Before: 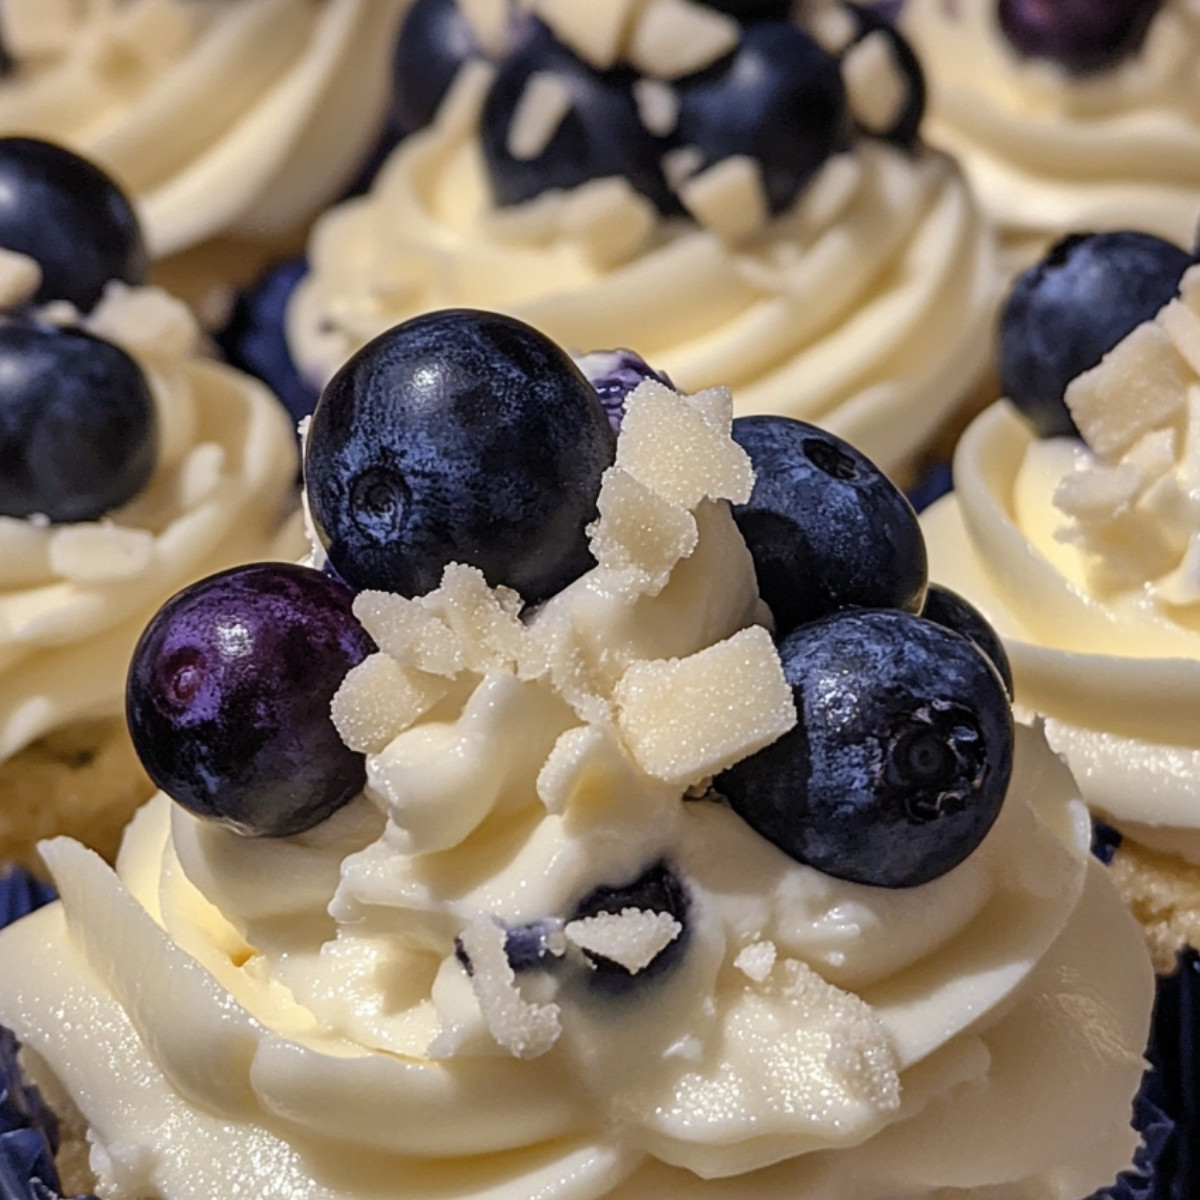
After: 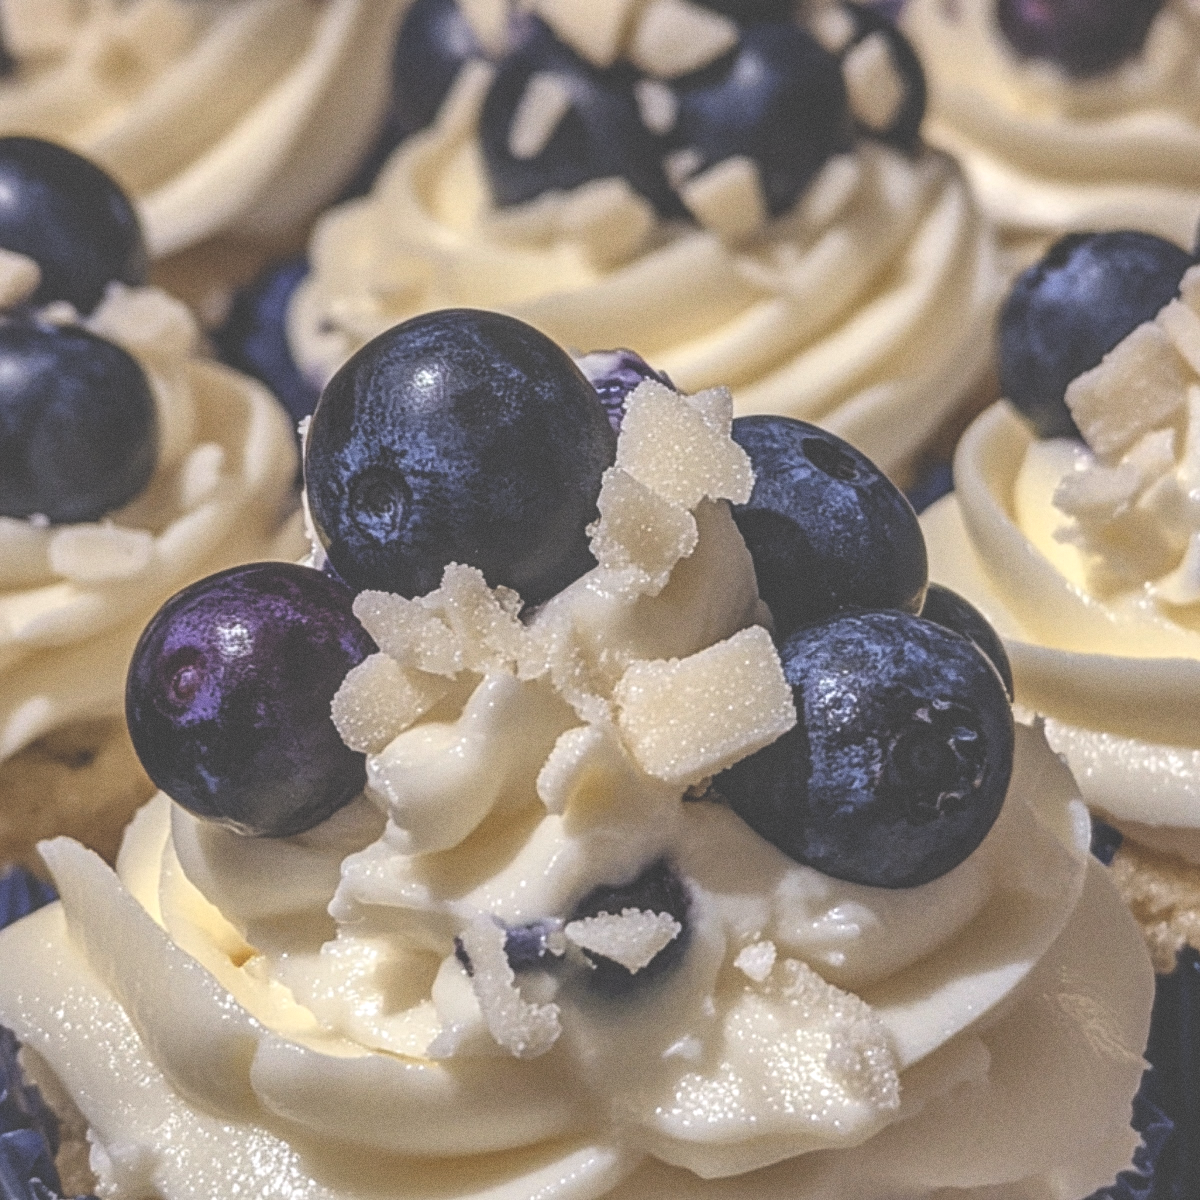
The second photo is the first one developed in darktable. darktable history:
grain: coarseness 0.09 ISO
exposure: black level correction -0.062, exposure -0.05 EV, compensate highlight preservation false
local contrast: highlights 0%, shadows 0%, detail 133%
white balance: red 1.004, blue 1.024
